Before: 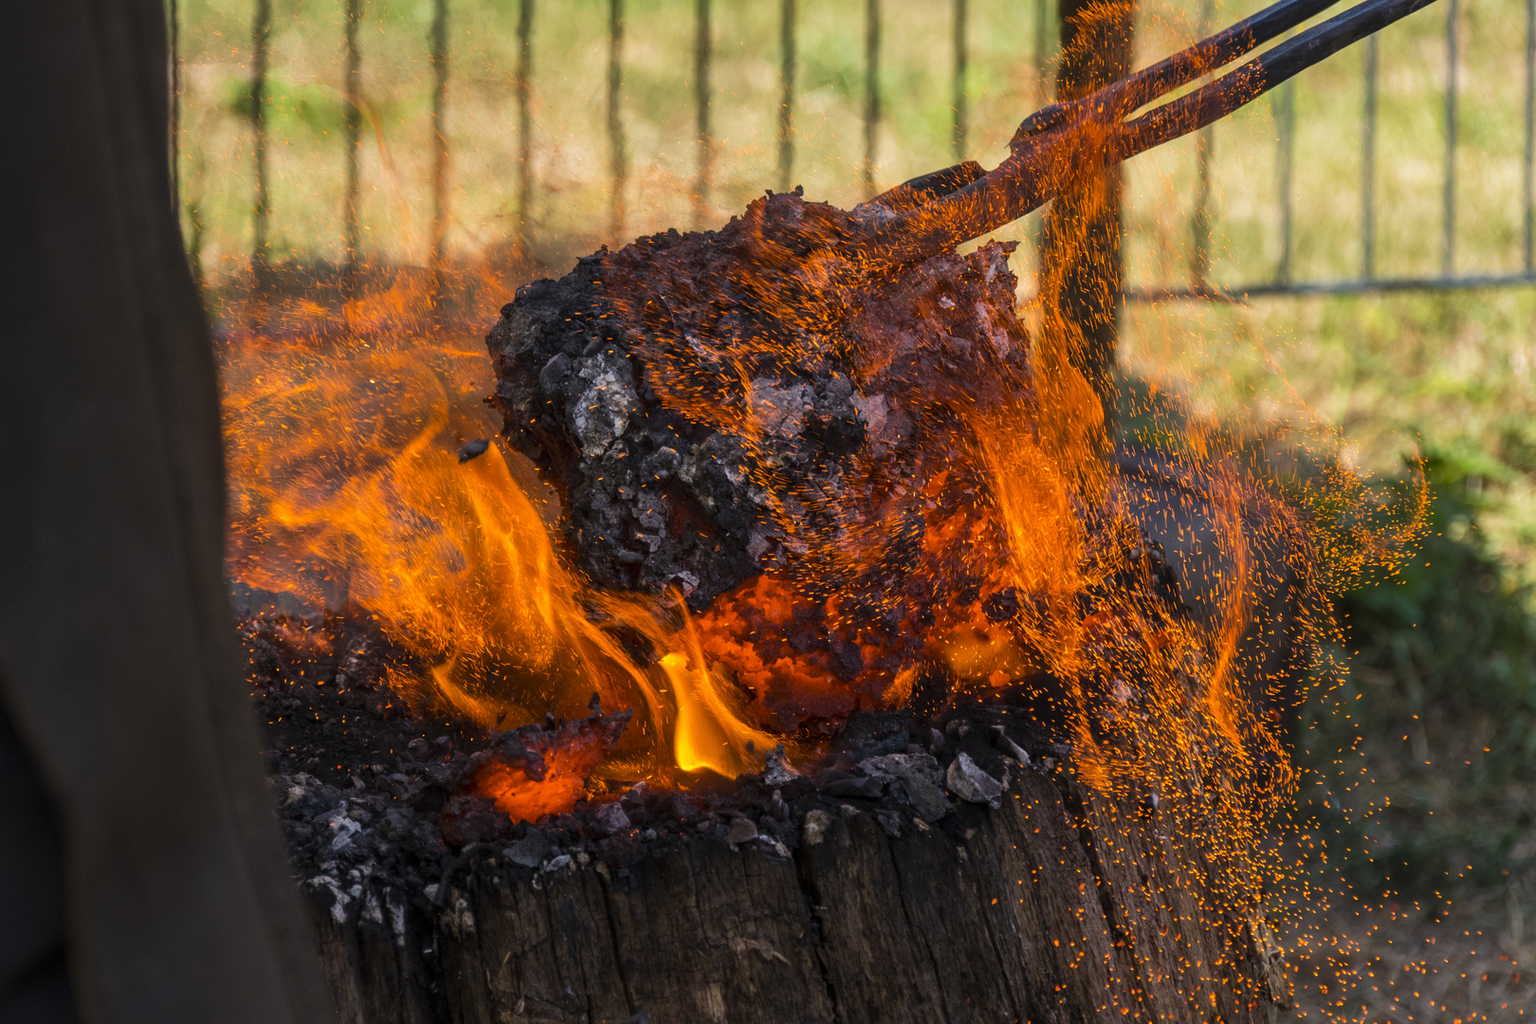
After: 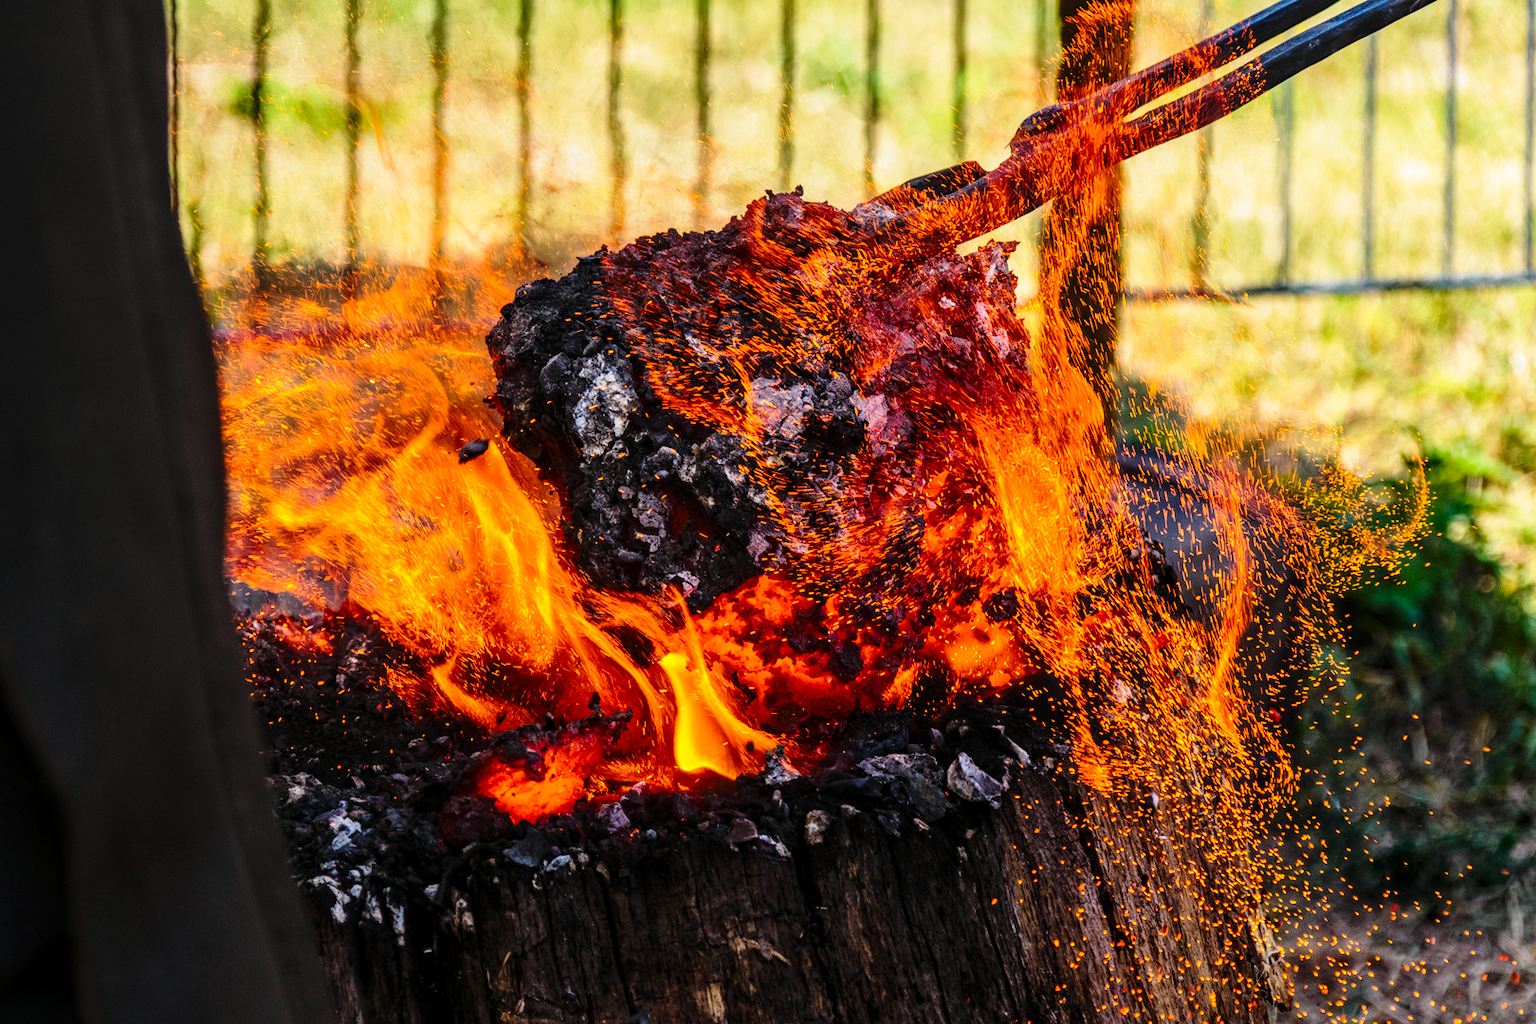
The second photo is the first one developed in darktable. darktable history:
white balance: red 0.983, blue 1.036
tone curve: curves: ch0 [(0, 0) (0.037, 0.025) (0.131, 0.093) (0.275, 0.256) (0.497, 0.51) (0.617, 0.643) (0.704, 0.732) (0.813, 0.832) (0.911, 0.925) (0.997, 0.995)]; ch1 [(0, 0) (0.301, 0.3) (0.444, 0.45) (0.493, 0.495) (0.507, 0.503) (0.534, 0.533) (0.582, 0.58) (0.658, 0.693) (0.746, 0.77) (1, 1)]; ch2 [(0, 0) (0.246, 0.233) (0.36, 0.352) (0.415, 0.418) (0.476, 0.492) (0.502, 0.504) (0.525, 0.518) (0.539, 0.544) (0.586, 0.602) (0.634, 0.651) (0.706, 0.727) (0.853, 0.852) (1, 0.951)], color space Lab, independent channels, preserve colors none
haze removal: compatibility mode true, adaptive false
base curve: curves: ch0 [(0, 0) (0.028, 0.03) (0.121, 0.232) (0.46, 0.748) (0.859, 0.968) (1, 1)], preserve colors none
local contrast: on, module defaults
